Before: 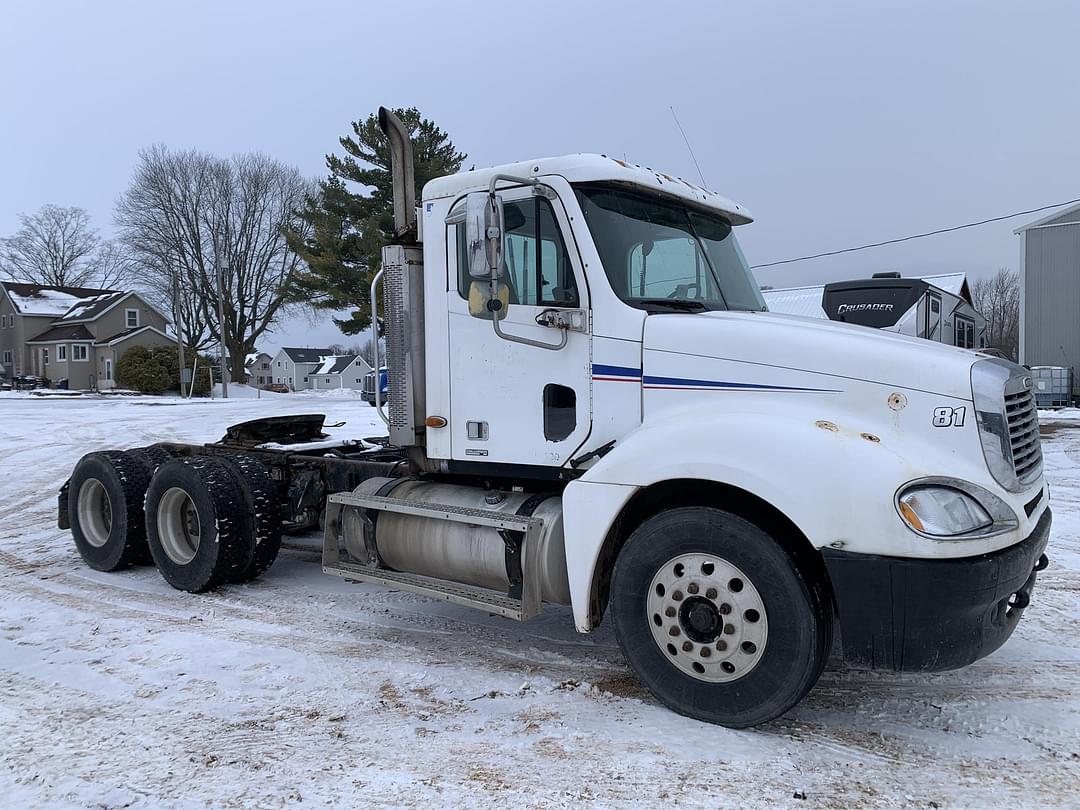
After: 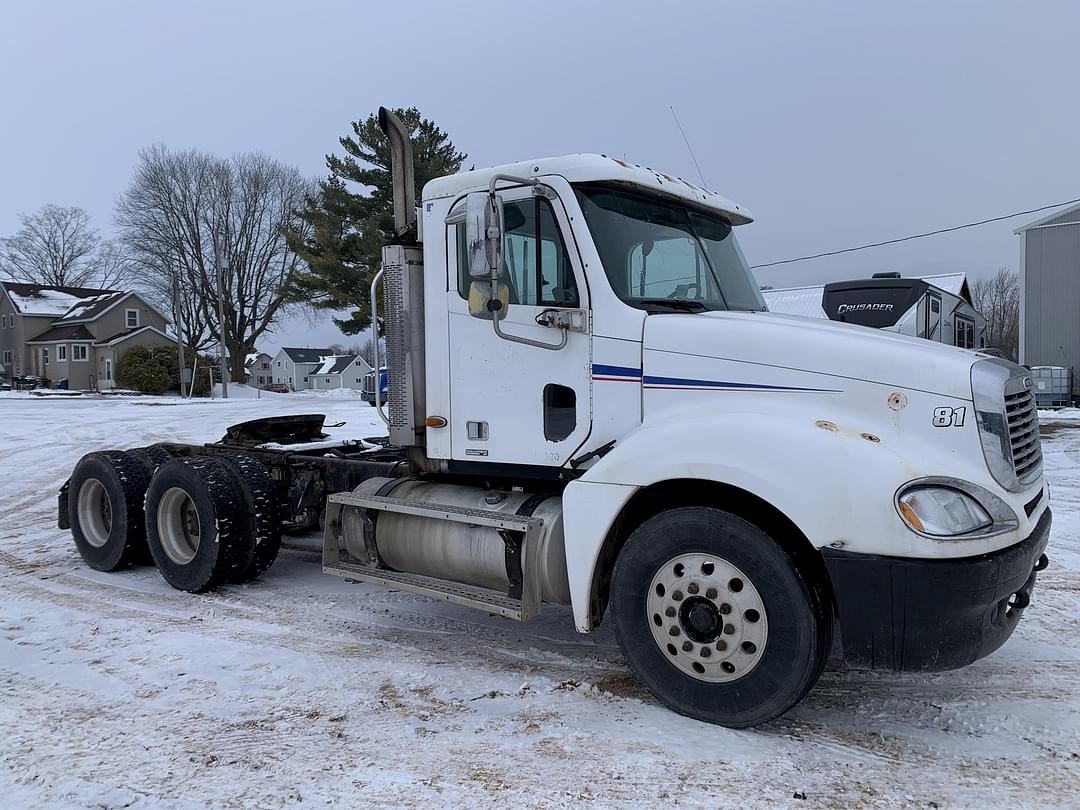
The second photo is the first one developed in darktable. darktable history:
bloom: size 9%, threshold 100%, strength 7%
exposure: black level correction 0.001, exposure -0.2 EV, compensate highlight preservation false
